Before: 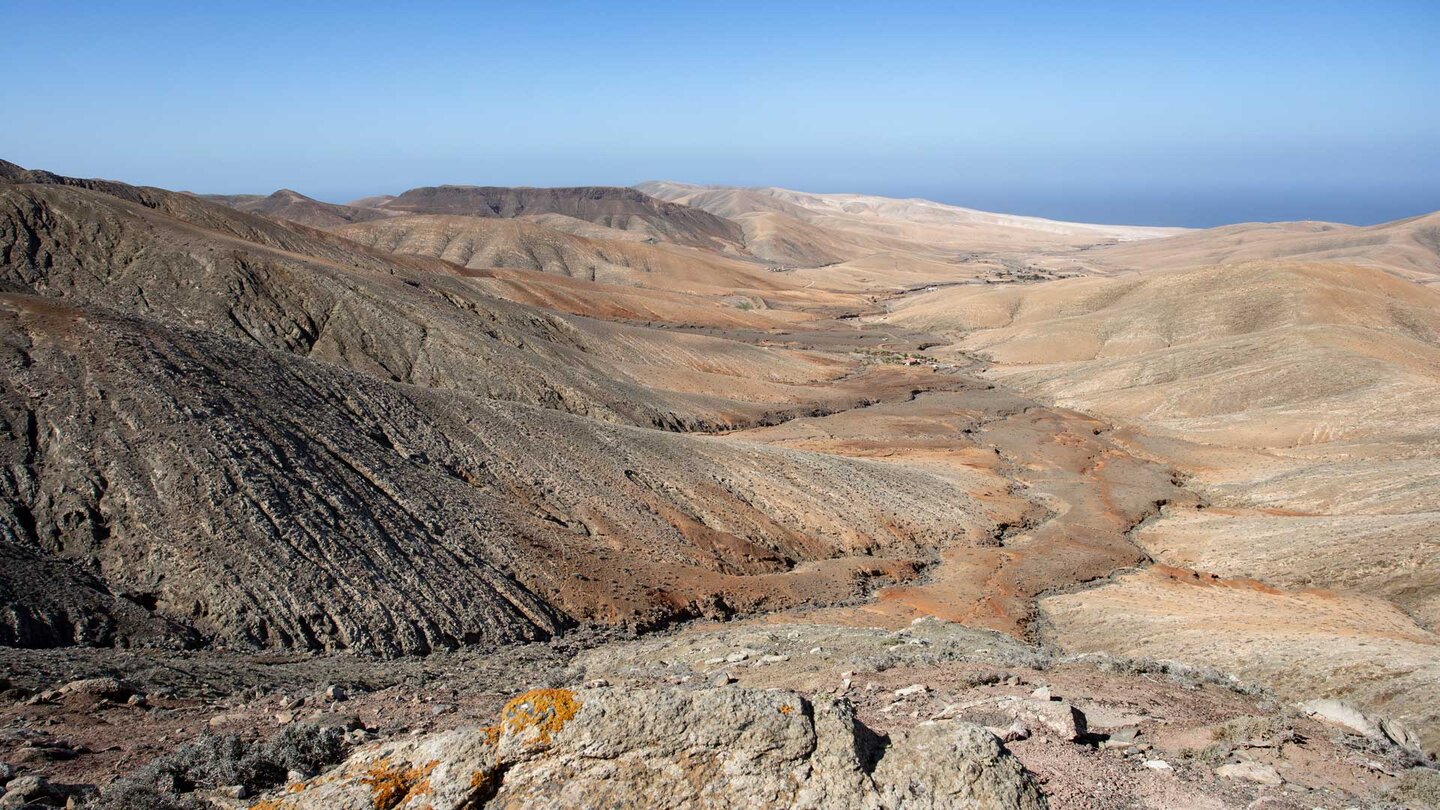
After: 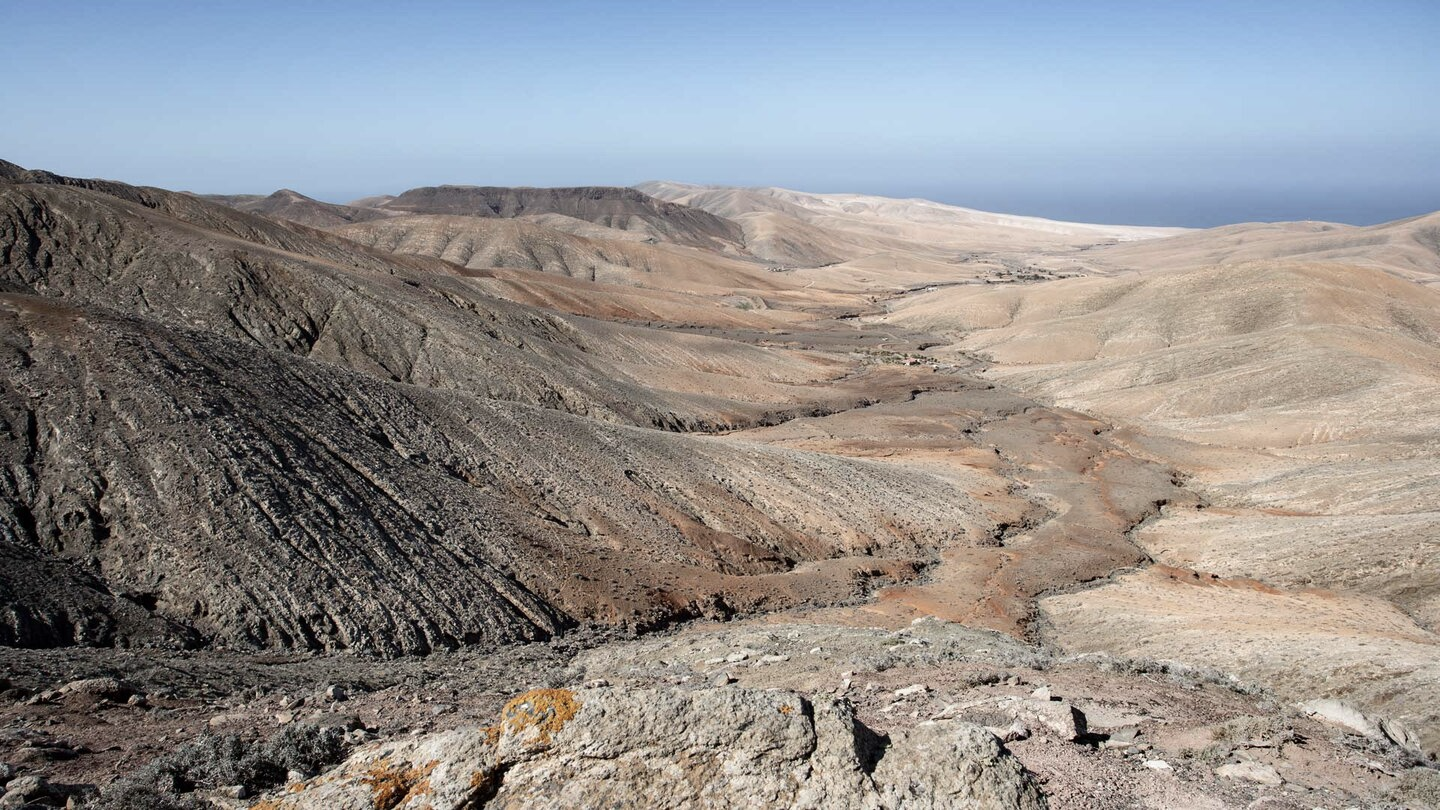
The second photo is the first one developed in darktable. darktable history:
contrast brightness saturation: contrast 0.098, saturation -0.302
